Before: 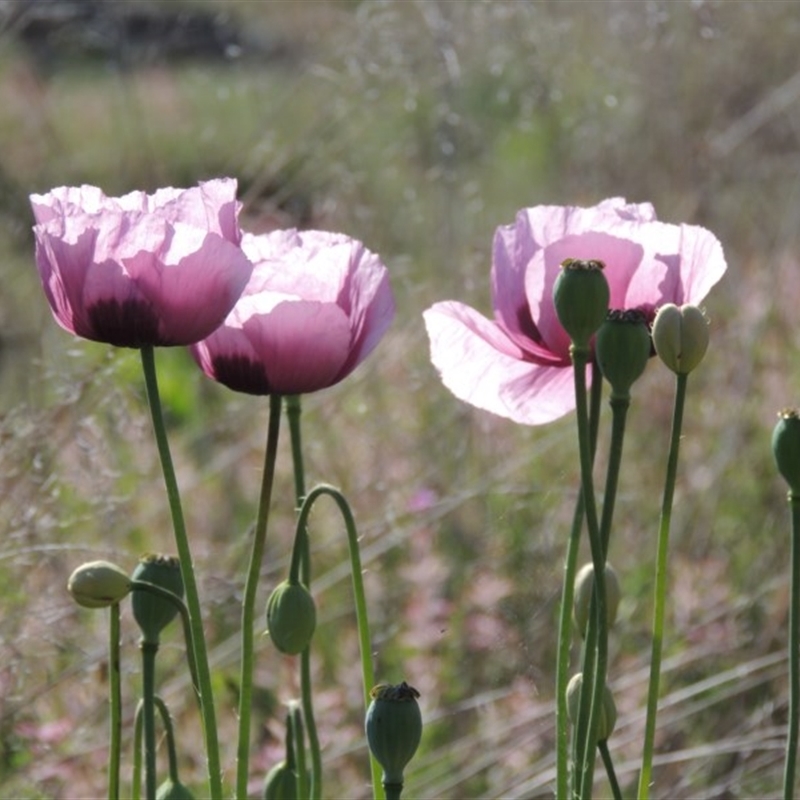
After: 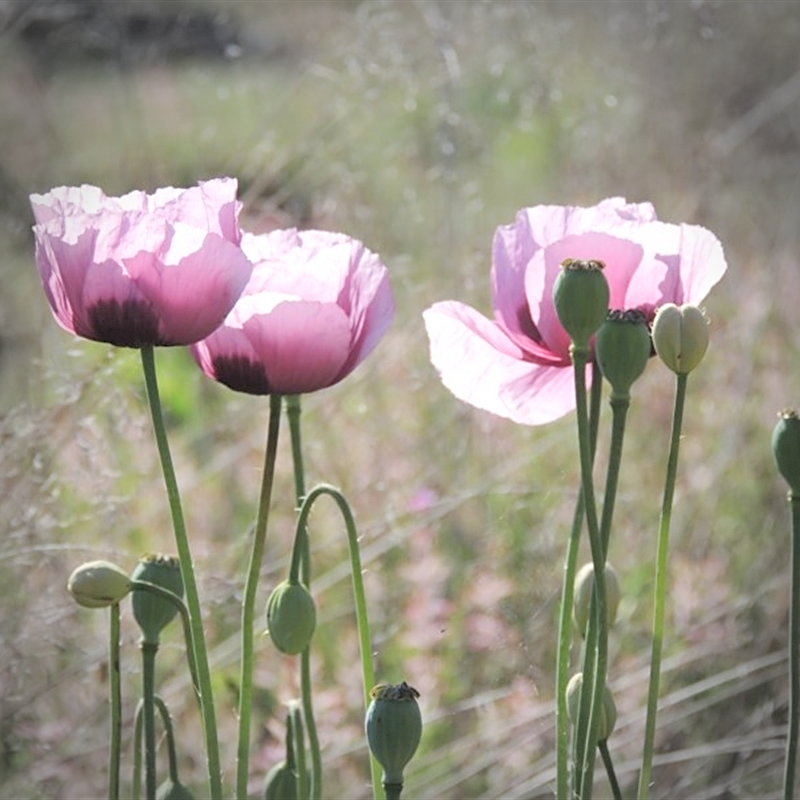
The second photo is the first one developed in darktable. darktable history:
vignetting: fall-off start 73.92%, dithering 8-bit output, unbound false
sharpen: on, module defaults
color balance rgb: linear chroma grading › global chroma -15.321%, perceptual saturation grading › global saturation 0.981%, perceptual saturation grading › highlights -14.768%, perceptual saturation grading › shadows 26.028%
contrast brightness saturation: contrast 0.101, brightness 0.31, saturation 0.141
